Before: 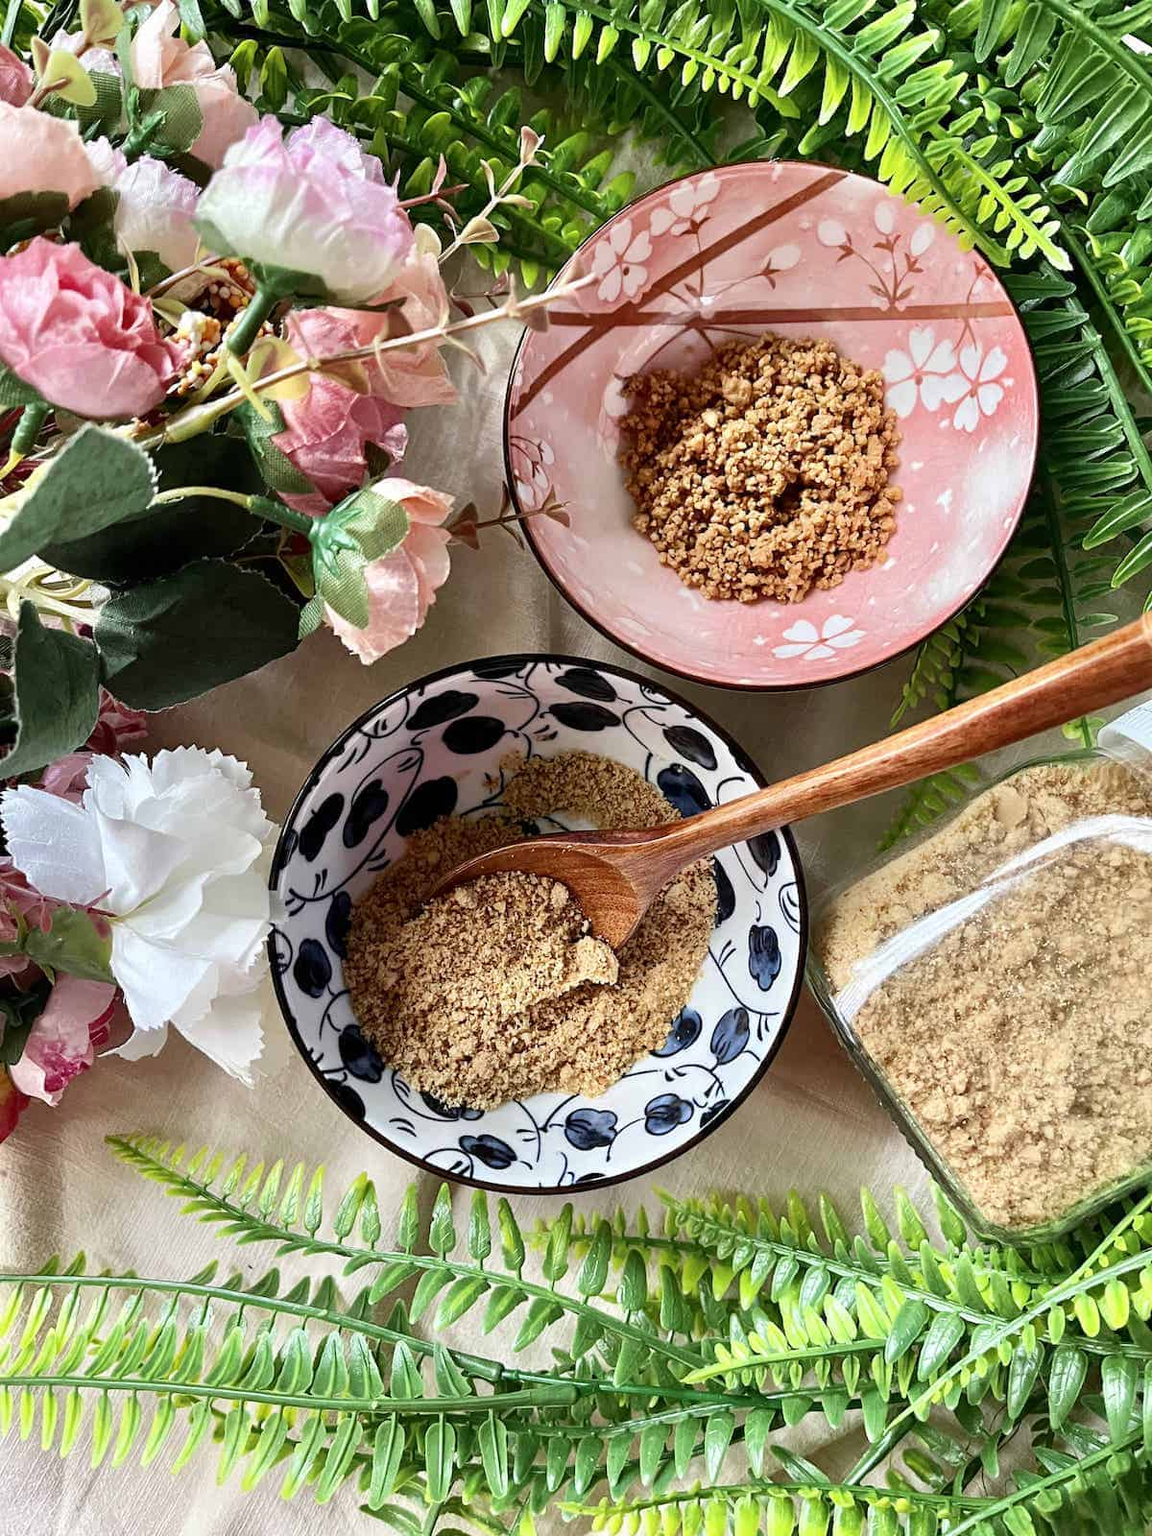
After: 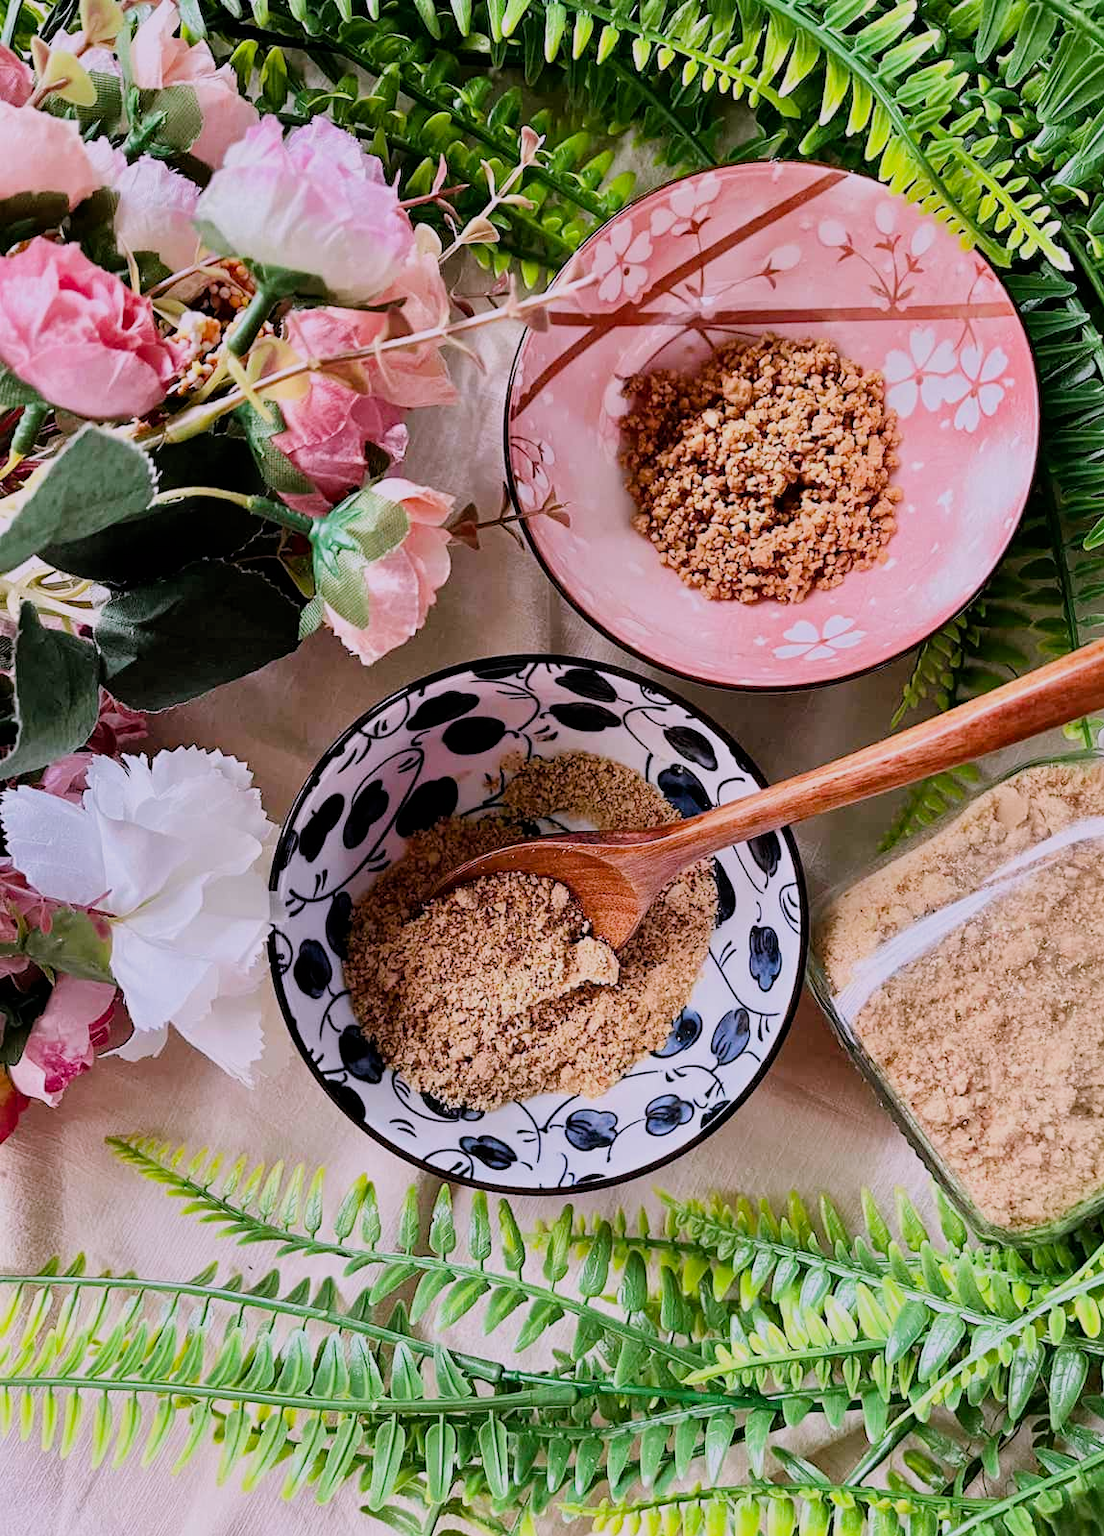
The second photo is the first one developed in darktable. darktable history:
crop: right 4.126%, bottom 0.031%
white balance: red 1.066, blue 1.119
filmic rgb: black relative exposure -7.65 EV, white relative exposure 4.56 EV, hardness 3.61
